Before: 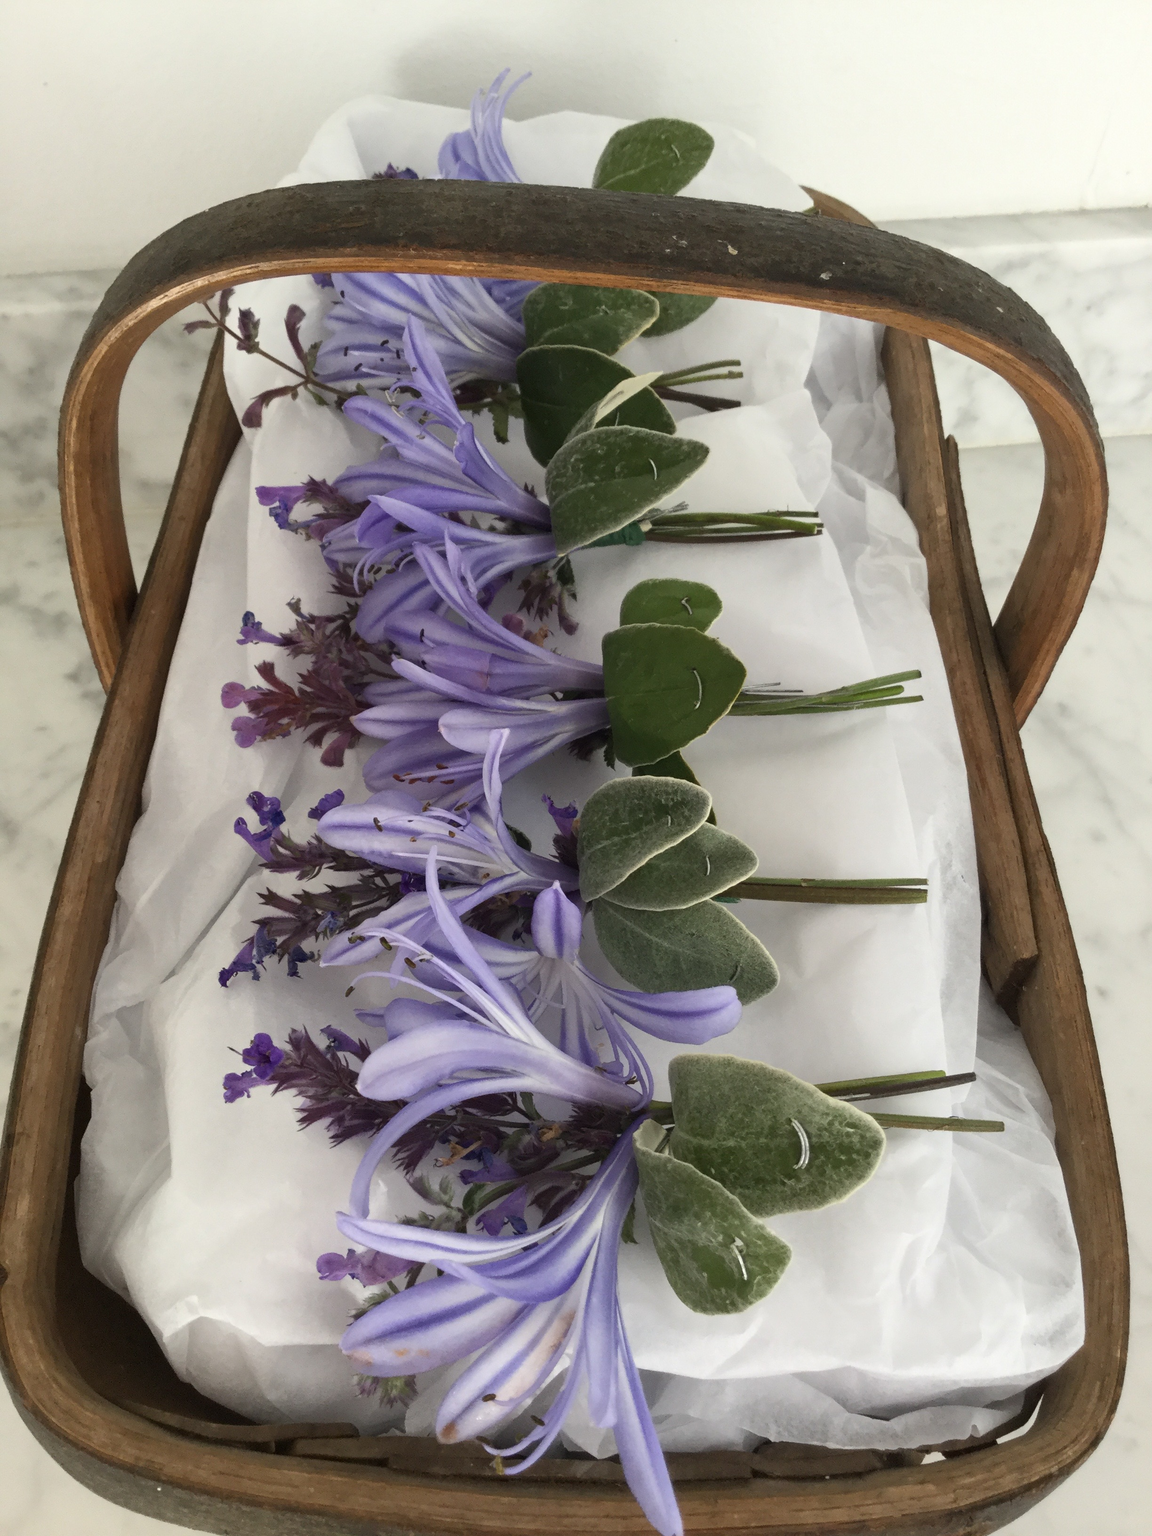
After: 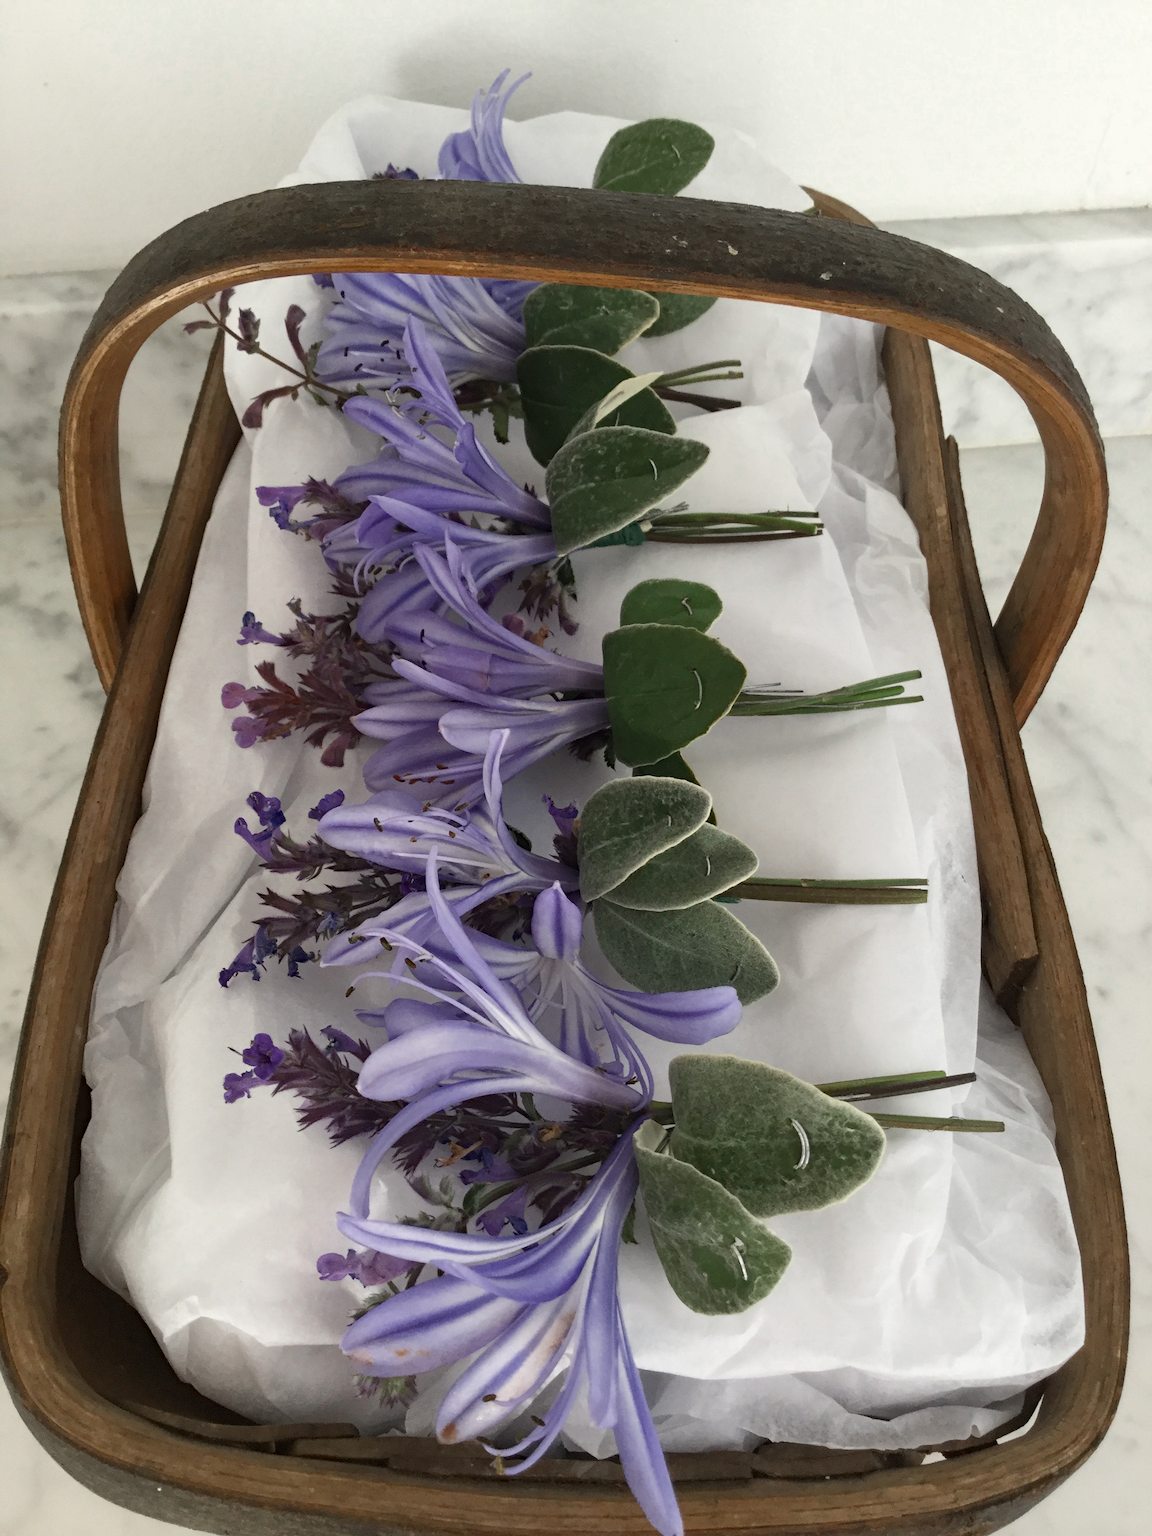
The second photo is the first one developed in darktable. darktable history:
tone equalizer: on, module defaults
color zones: curves: ch0 [(0, 0.5) (0.125, 0.4) (0.25, 0.5) (0.375, 0.4) (0.5, 0.4) (0.625, 0.35) (0.75, 0.35) (0.875, 0.5)]; ch1 [(0, 0.35) (0.125, 0.45) (0.25, 0.35) (0.375, 0.35) (0.5, 0.35) (0.625, 0.35) (0.75, 0.45) (0.875, 0.35)]; ch2 [(0, 0.6) (0.125, 0.5) (0.25, 0.5) (0.375, 0.6) (0.5, 0.6) (0.625, 0.5) (0.75, 0.5) (0.875, 0.5)]
contrast brightness saturation: contrast 0.04, saturation 0.16
haze removal: compatibility mode true, adaptive false
